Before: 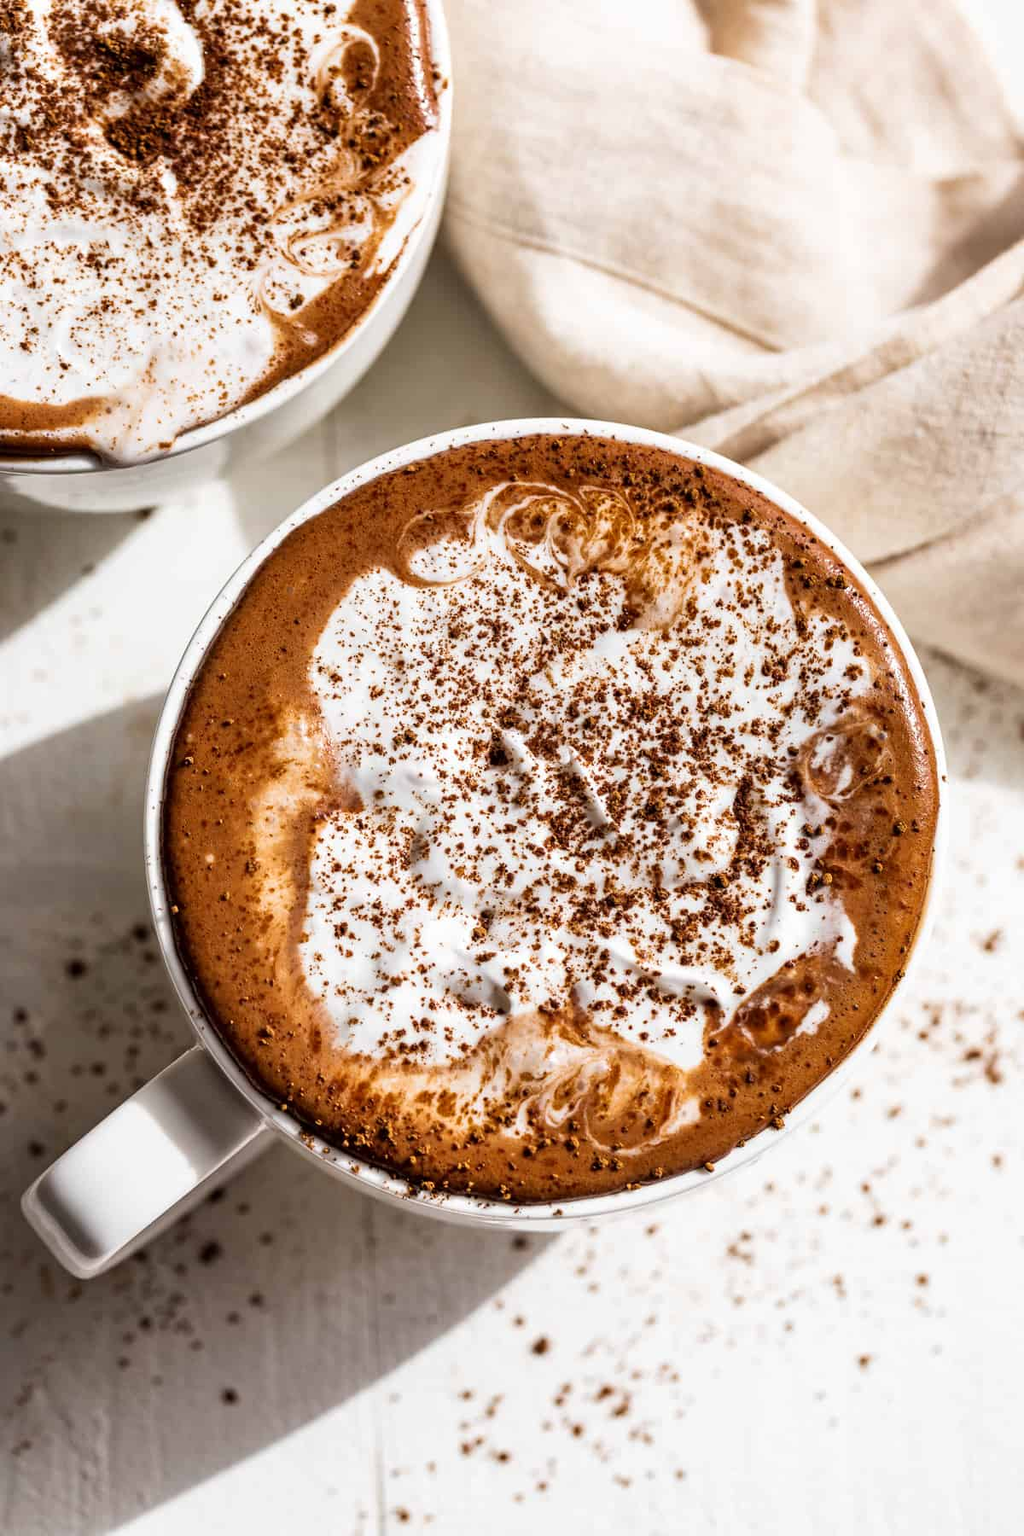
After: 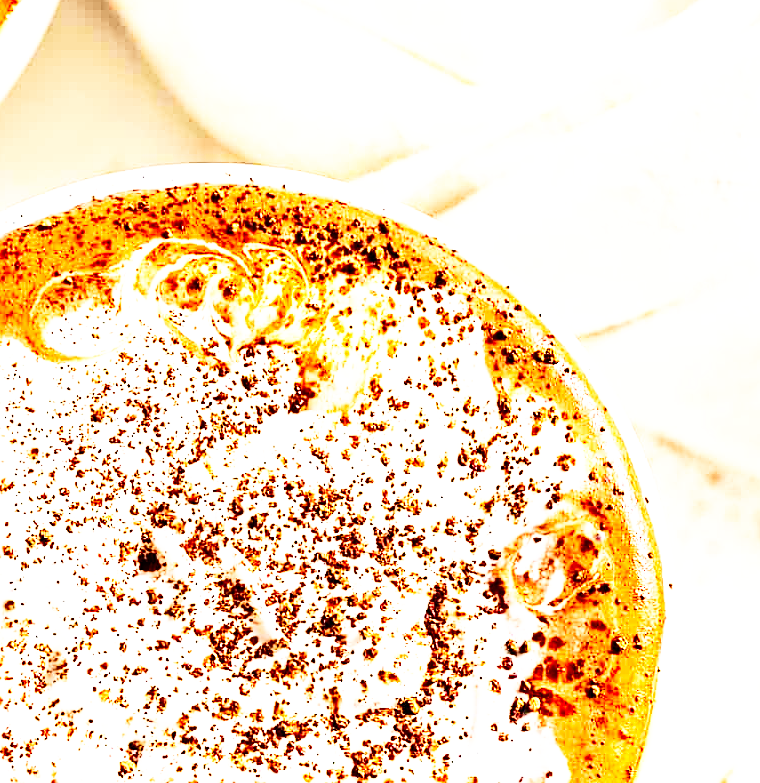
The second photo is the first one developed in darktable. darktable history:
contrast brightness saturation: contrast 0.291
exposure: black level correction 0, exposure 1 EV, compensate highlight preservation false
color zones: curves: ch1 [(0.25, 0.61) (0.75, 0.248)]
base curve: curves: ch0 [(0, 0) (0.007, 0.004) (0.027, 0.03) (0.046, 0.07) (0.207, 0.54) (0.442, 0.872) (0.673, 0.972) (1, 1)], preserve colors none
crop: left 36.299%, top 18.153%, right 0.347%, bottom 38.313%
sharpen: on, module defaults
